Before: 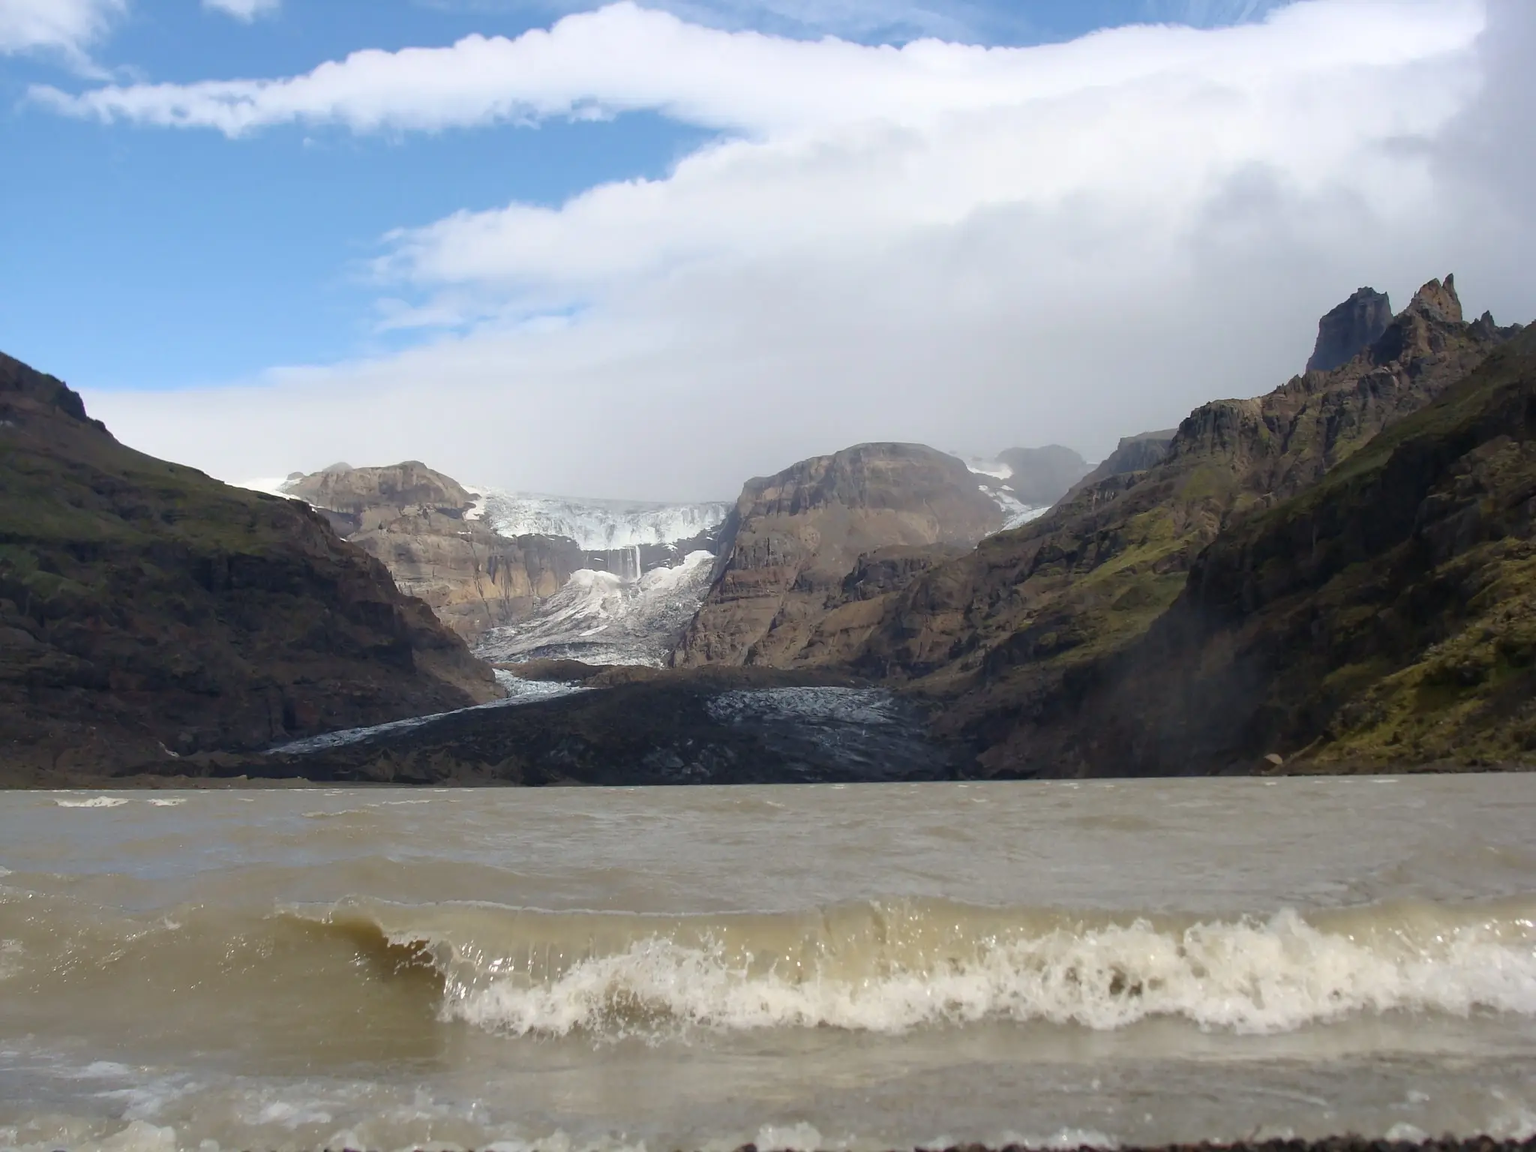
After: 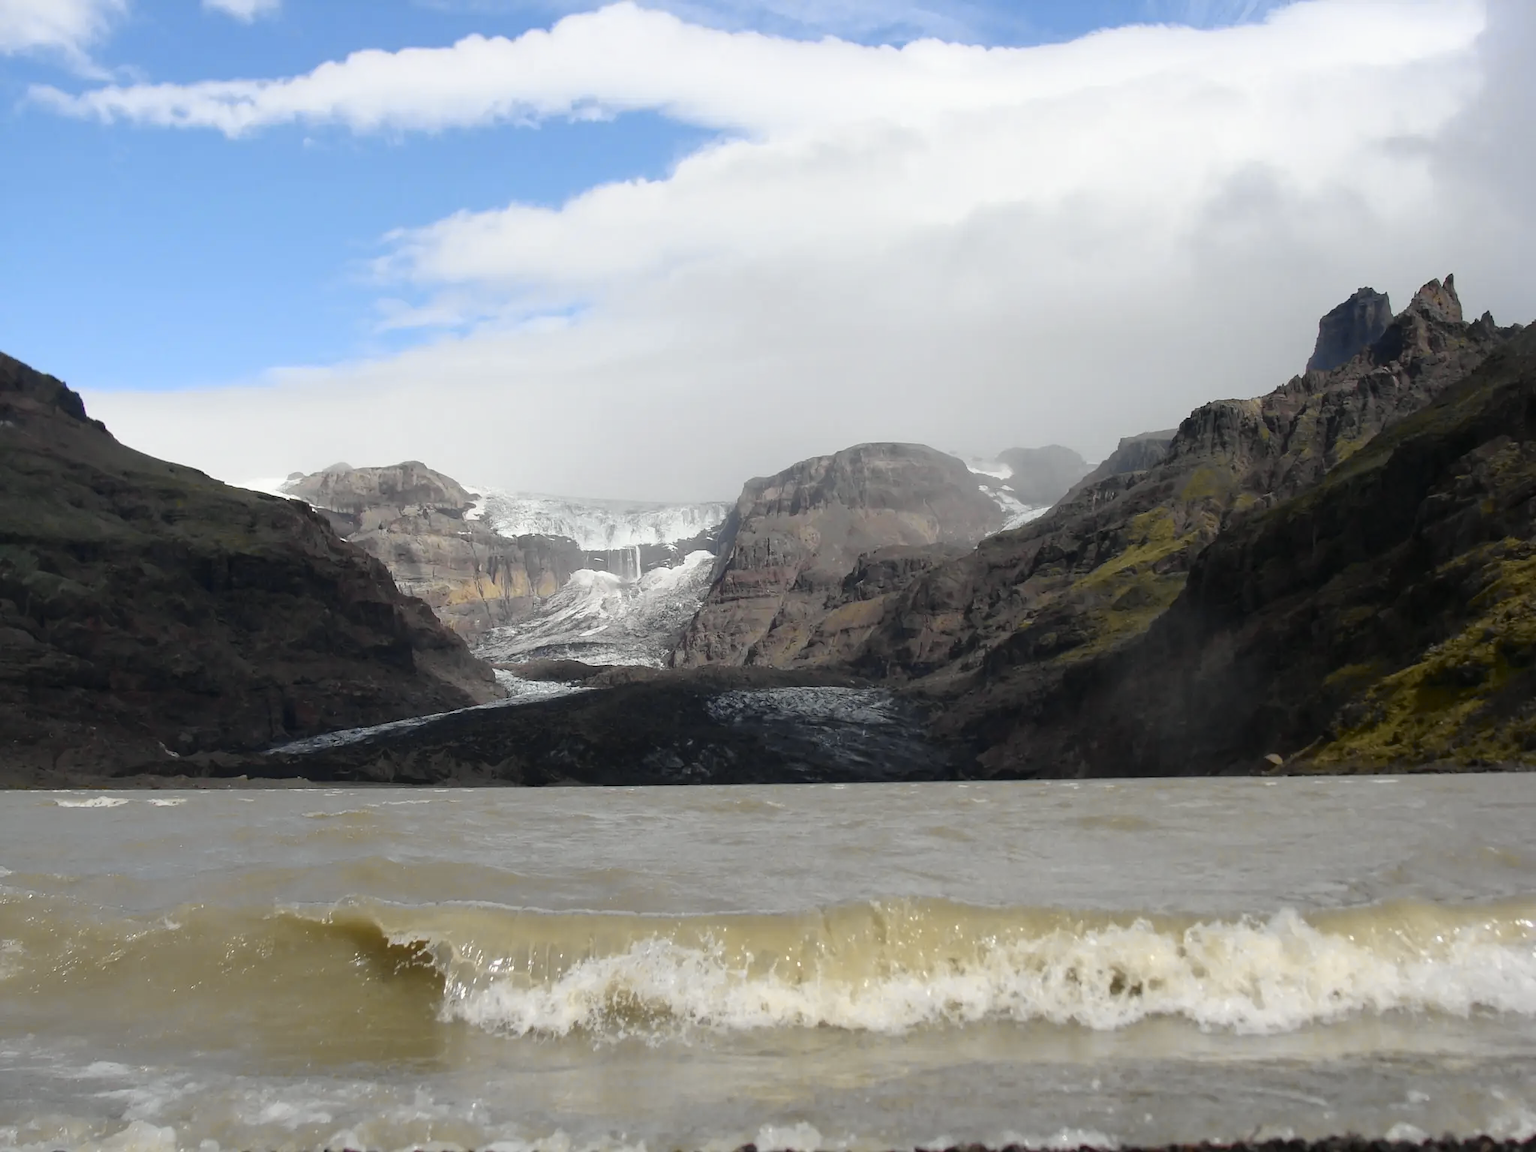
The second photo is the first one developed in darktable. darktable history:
tone curve: curves: ch0 [(0, 0) (0.037, 0.025) (0.131, 0.093) (0.275, 0.256) (0.497, 0.51) (0.617, 0.643) (0.704, 0.732) (0.813, 0.832) (0.911, 0.925) (0.997, 0.995)]; ch1 [(0, 0) (0.301, 0.3) (0.444, 0.45) (0.493, 0.495) (0.507, 0.503) (0.534, 0.533) (0.582, 0.58) (0.658, 0.693) (0.746, 0.77) (1, 1)]; ch2 [(0, 0) (0.246, 0.233) (0.36, 0.352) (0.415, 0.418) (0.476, 0.492) (0.502, 0.504) (0.525, 0.518) (0.539, 0.544) (0.586, 0.602) (0.634, 0.651) (0.706, 0.727) (0.853, 0.852) (1, 0.951)], color space Lab, independent channels, preserve colors none
exposure: compensate highlight preservation false
